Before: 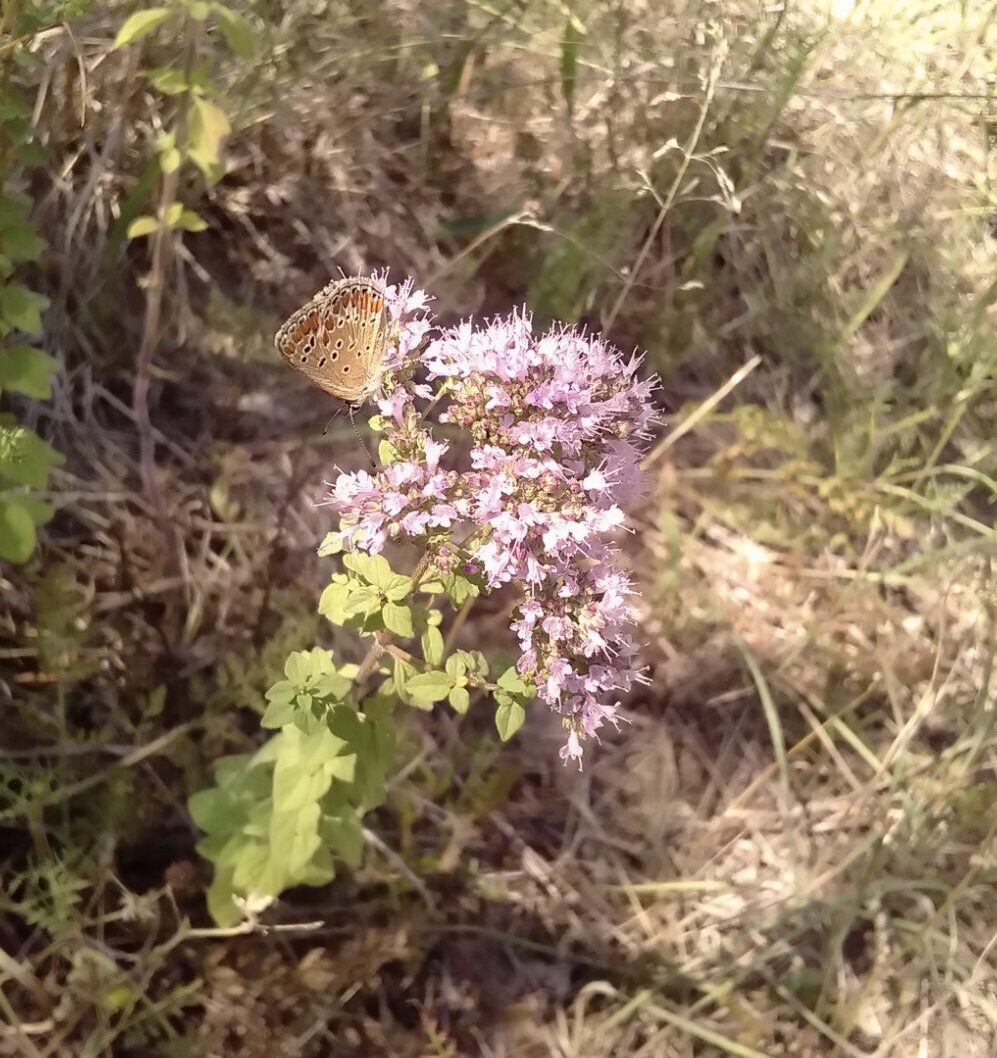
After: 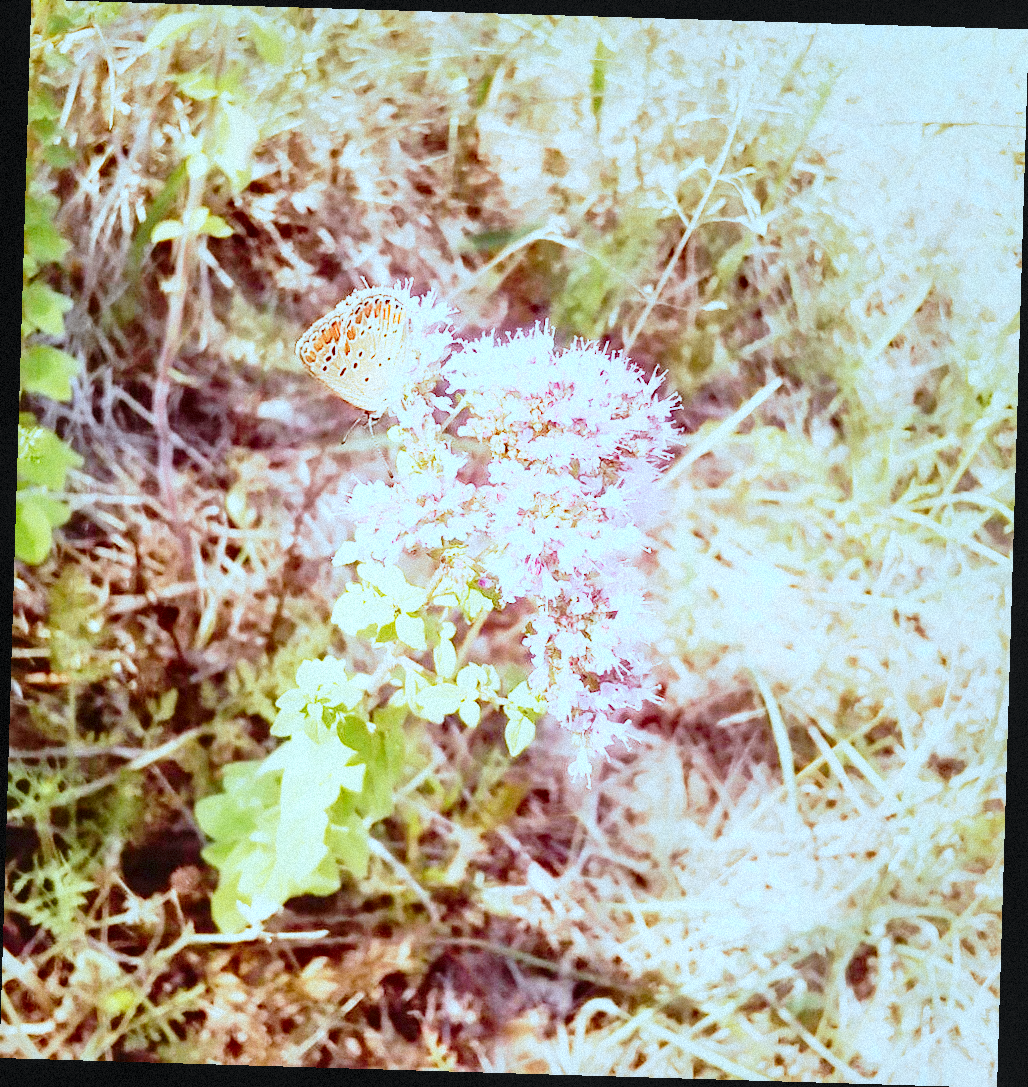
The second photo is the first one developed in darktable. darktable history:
contrast brightness saturation: contrast 0.2, brightness -0.11, saturation 0.1
rotate and perspective: rotation 1.72°, automatic cropping off
shadows and highlights: shadows -20, white point adjustment -2, highlights -35
local contrast: detail 110%
grain: mid-tones bias 0%
exposure: black level correction 0, exposure 1.75 EV, compensate exposure bias true, compensate highlight preservation false
base curve: curves: ch0 [(0, 0) (0.028, 0.03) (0.121, 0.232) (0.46, 0.748) (0.859, 0.968) (1, 1)], preserve colors none
color correction: highlights a* -10.69, highlights b* -19.19
